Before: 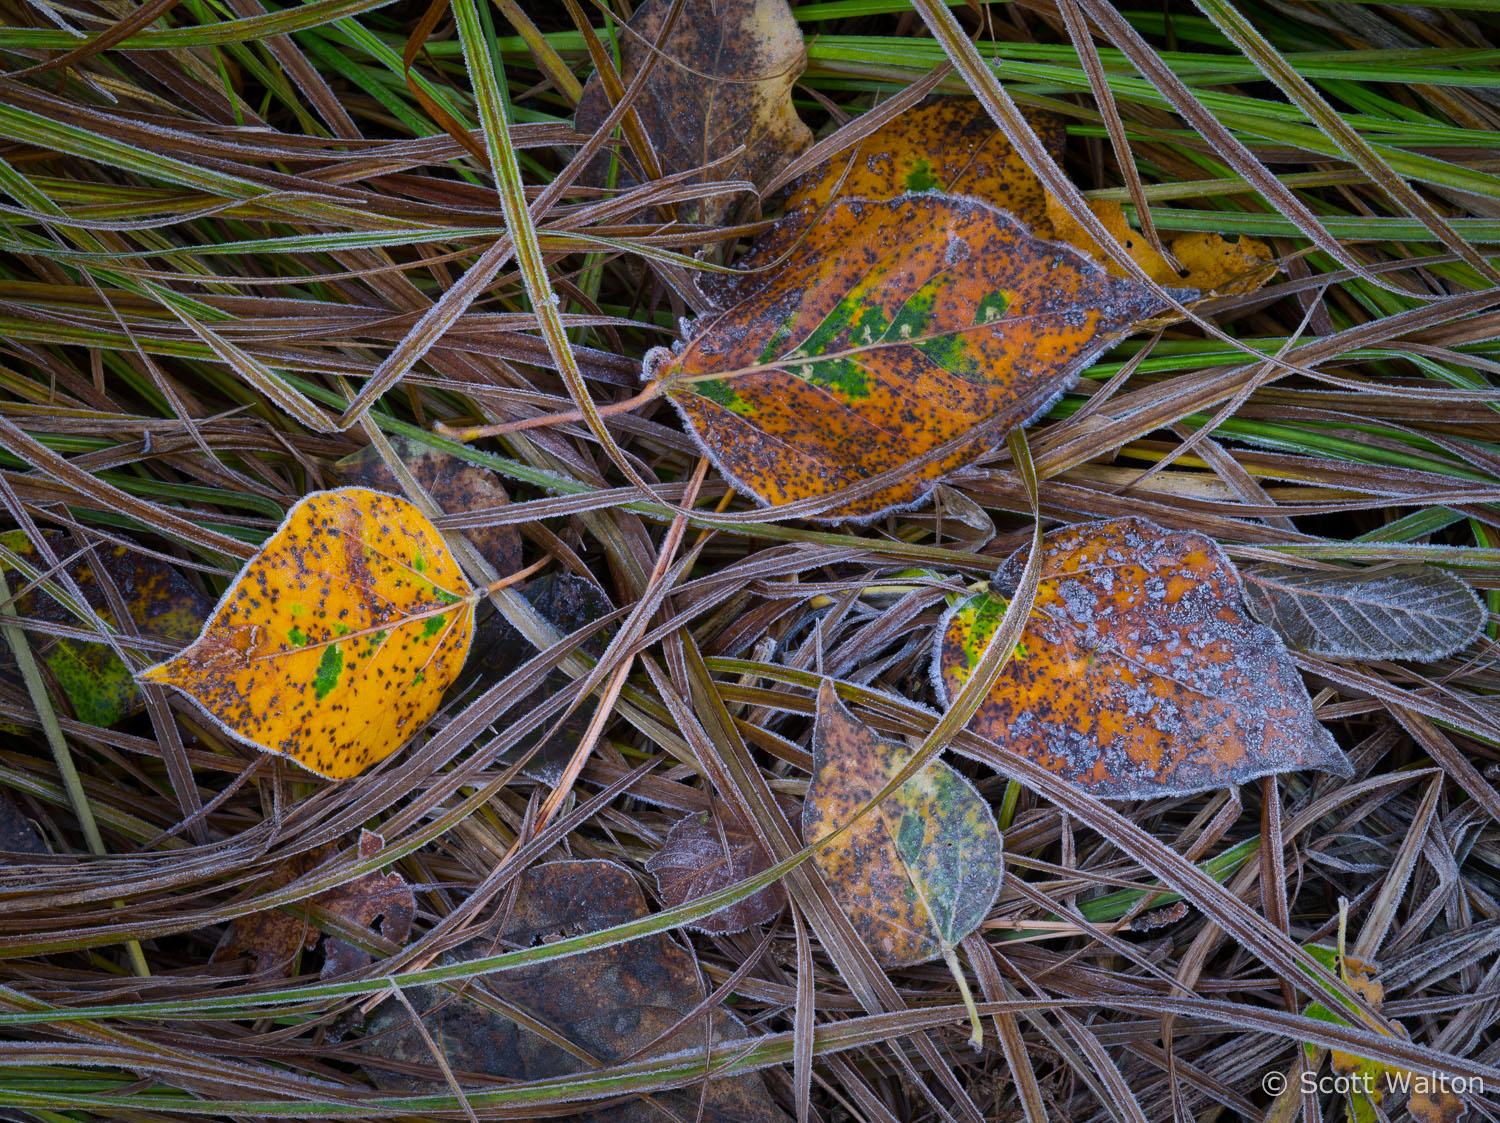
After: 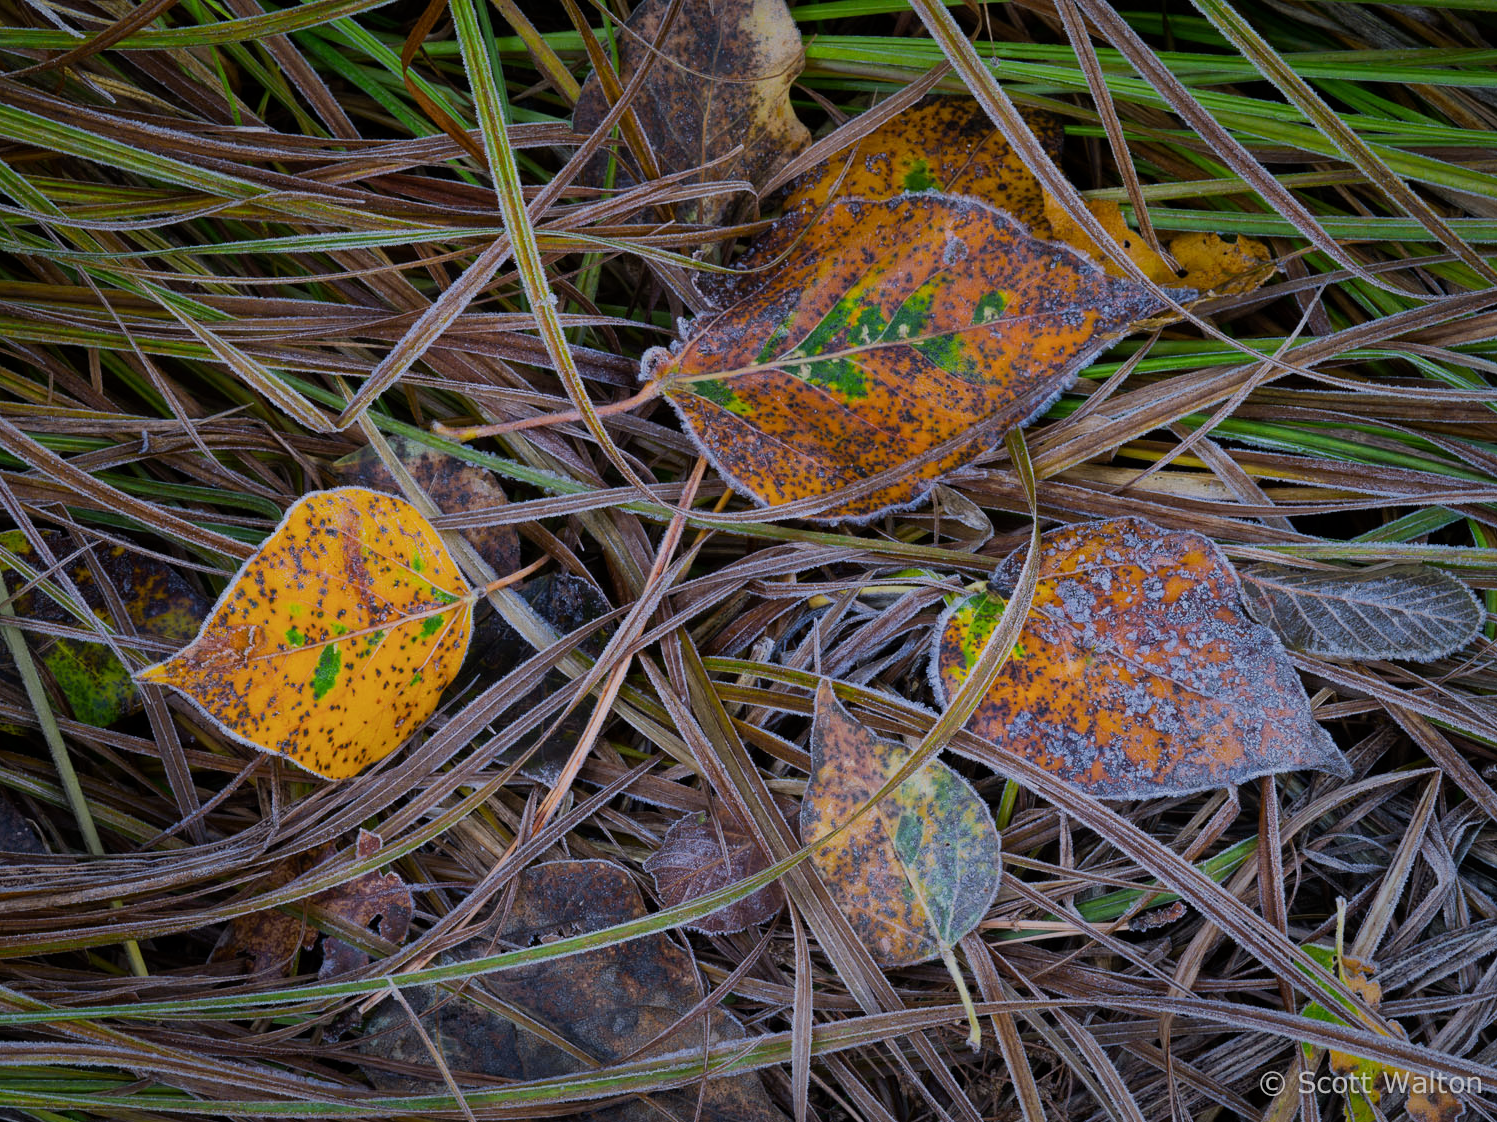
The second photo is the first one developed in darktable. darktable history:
crop and rotate: left 0.17%, bottom 0.008%
filmic rgb: black relative exposure -16 EV, white relative exposure 4.96 EV, hardness 6.22
